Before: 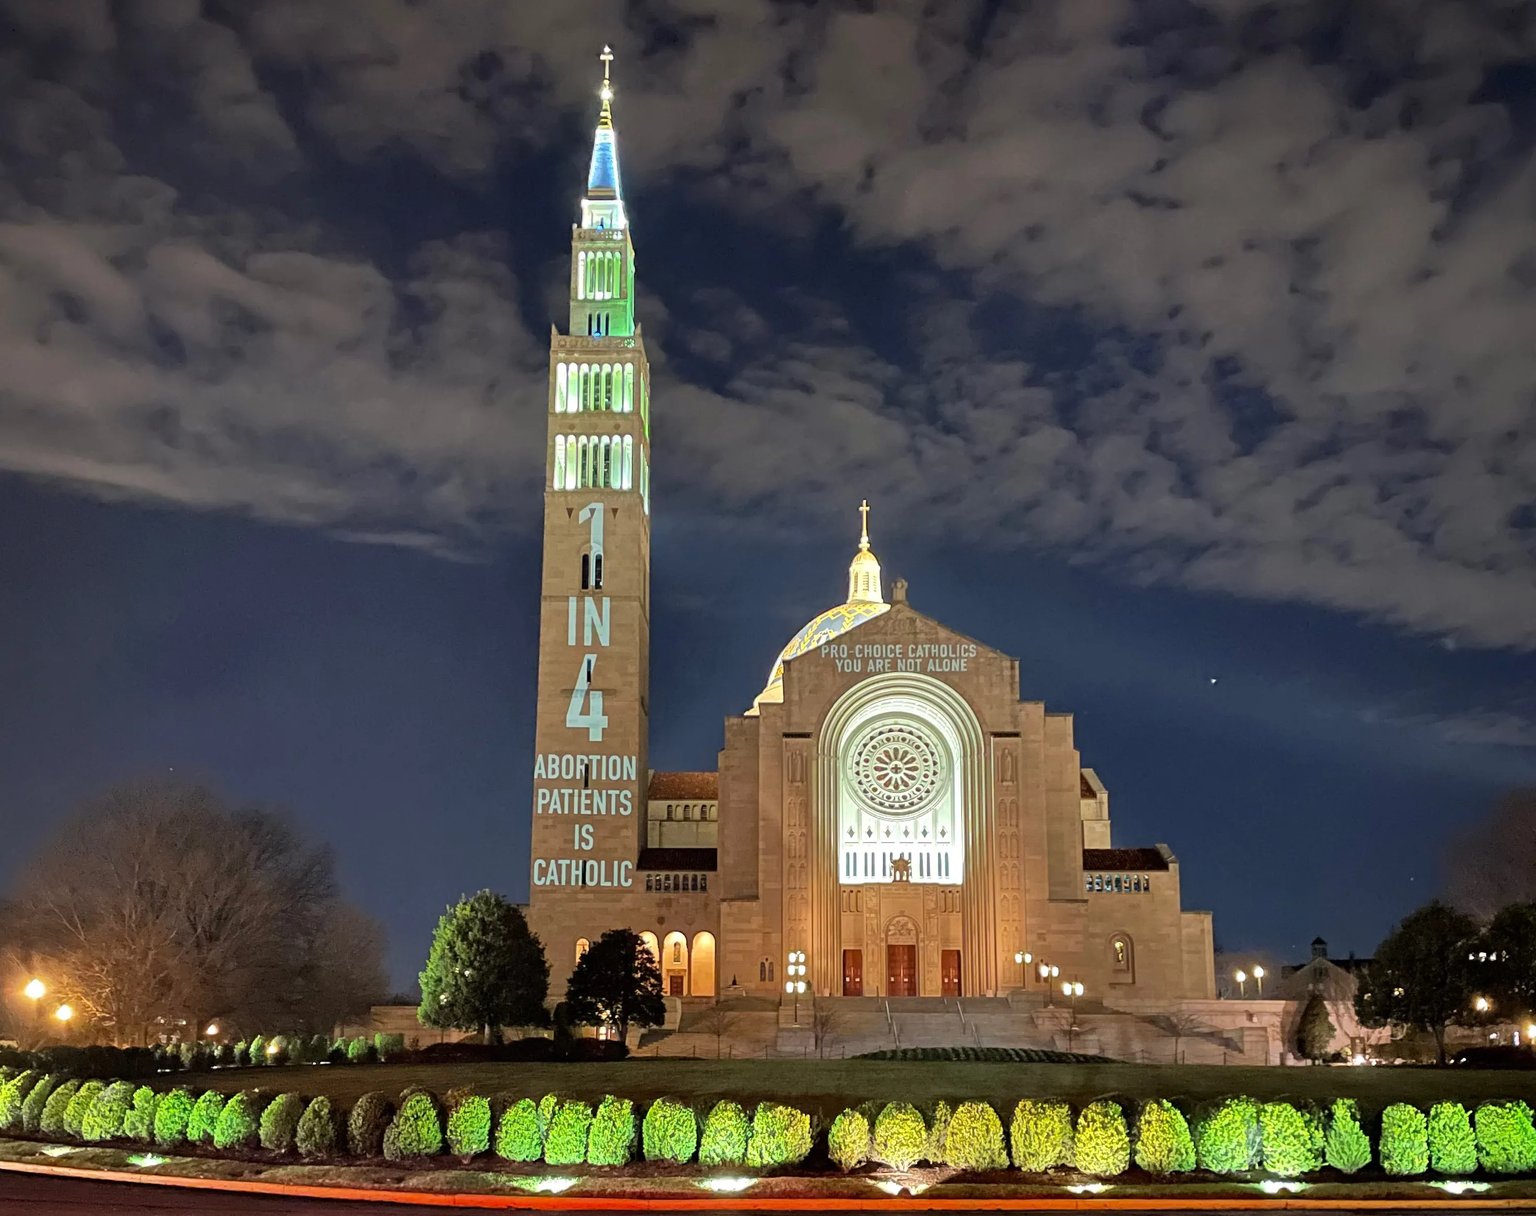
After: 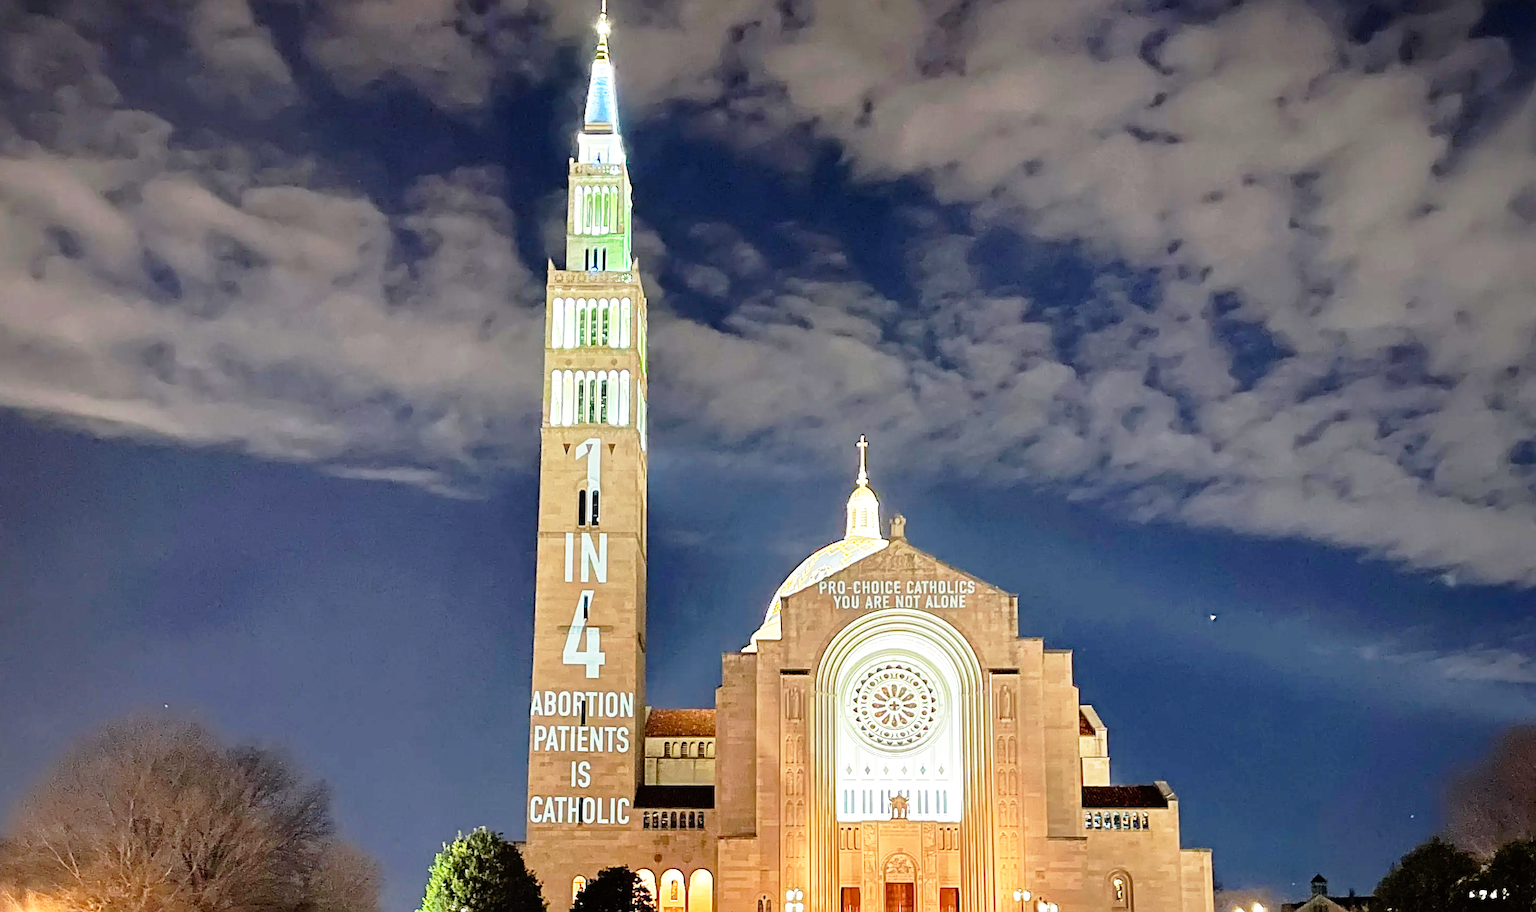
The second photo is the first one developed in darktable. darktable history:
base curve: curves: ch0 [(0, 0) (0.012, 0.01) (0.073, 0.168) (0.31, 0.711) (0.645, 0.957) (1, 1)], preserve colors none
sharpen: on, module defaults
crop: left 0.387%, top 5.469%, bottom 19.809%
